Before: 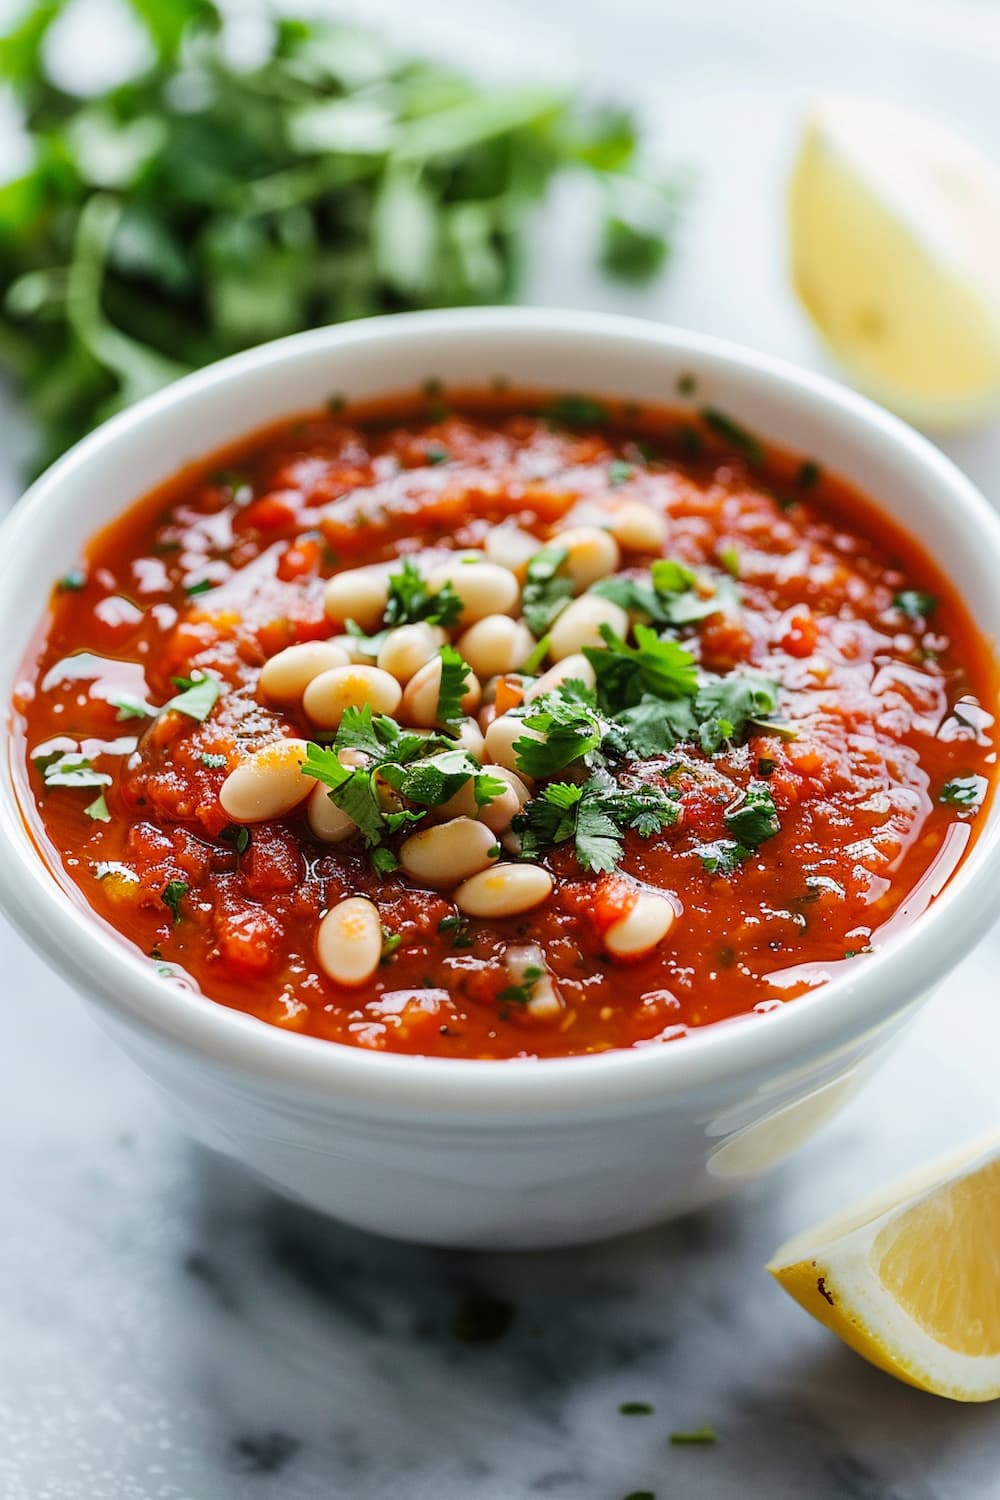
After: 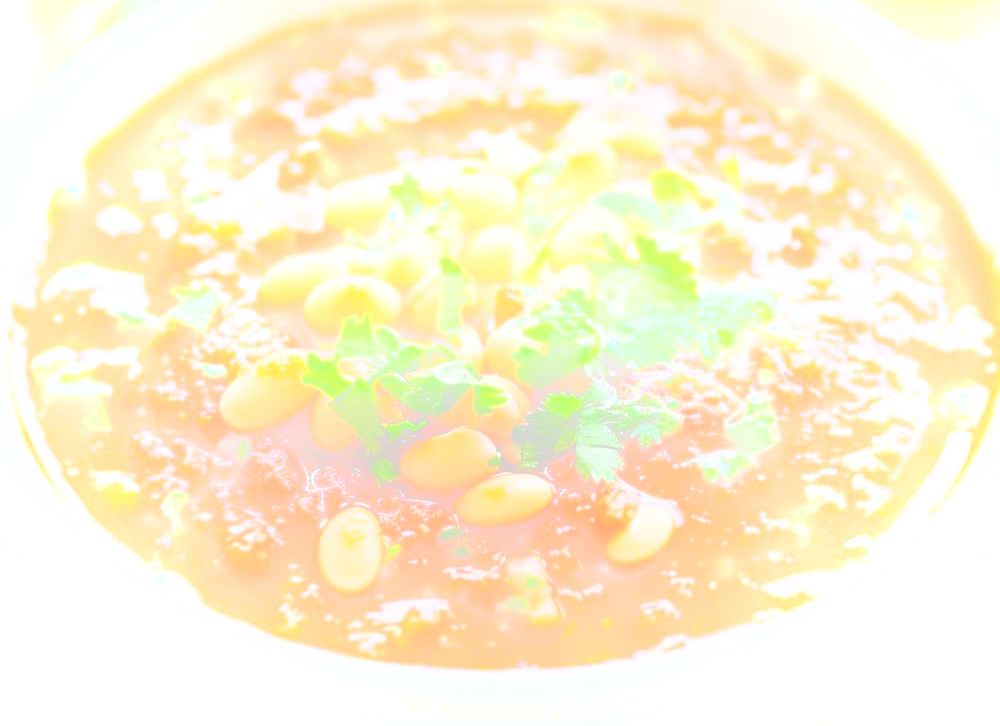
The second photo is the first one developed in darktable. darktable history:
bloom: size 25%, threshold 5%, strength 90%
crop and rotate: top 26.056%, bottom 25.543%
